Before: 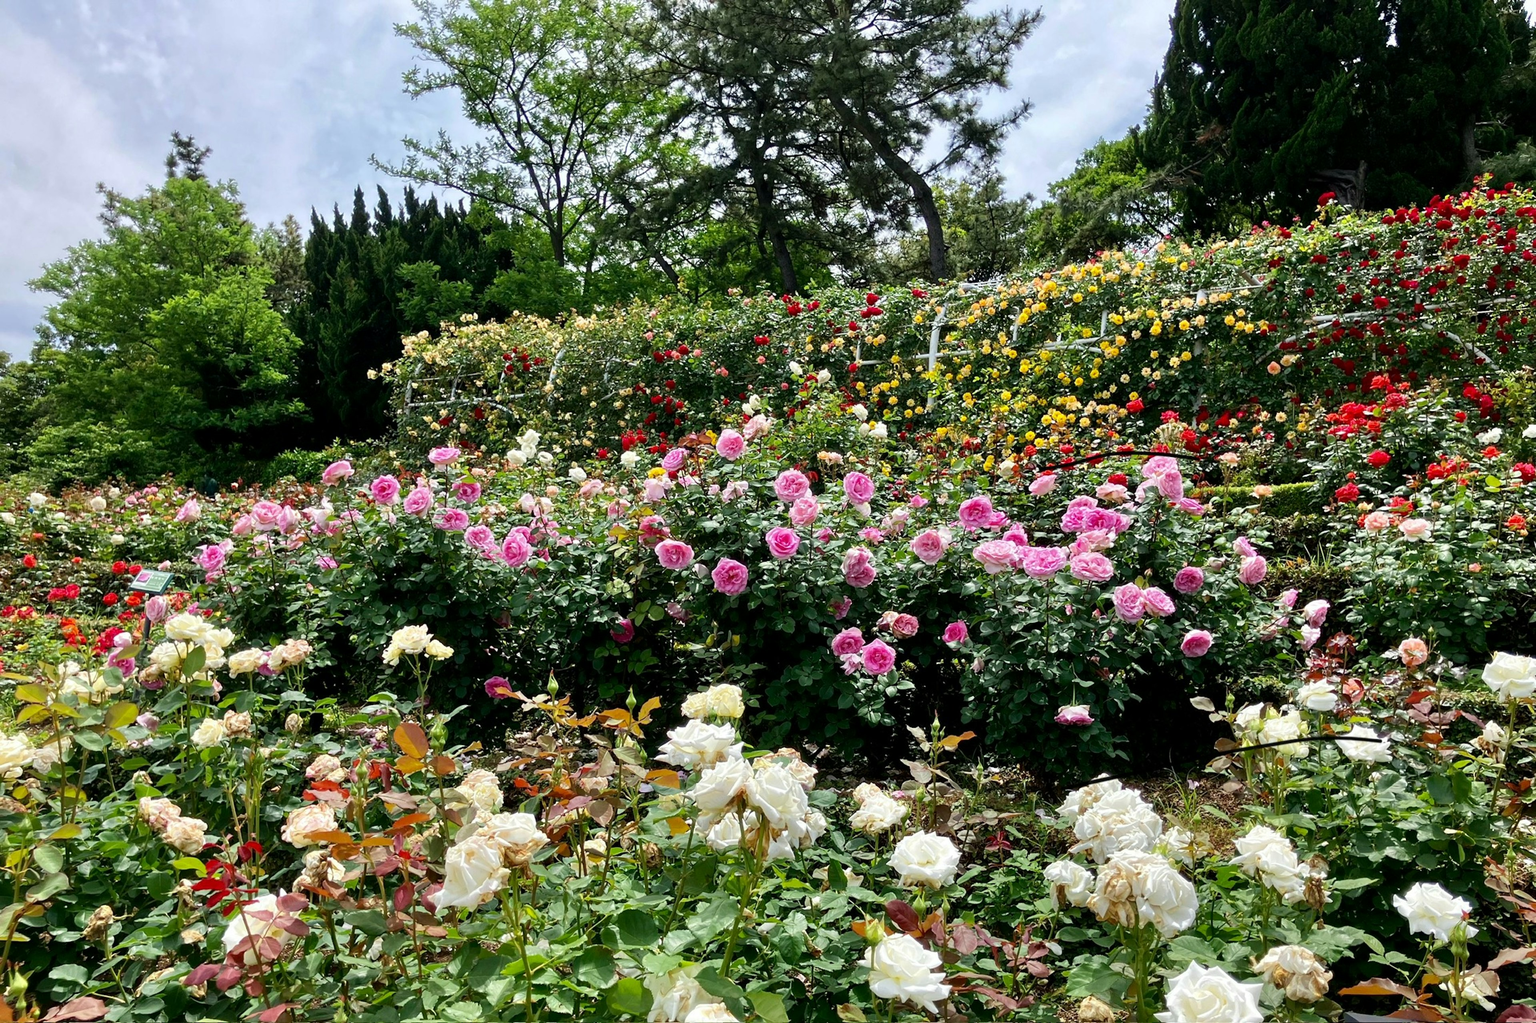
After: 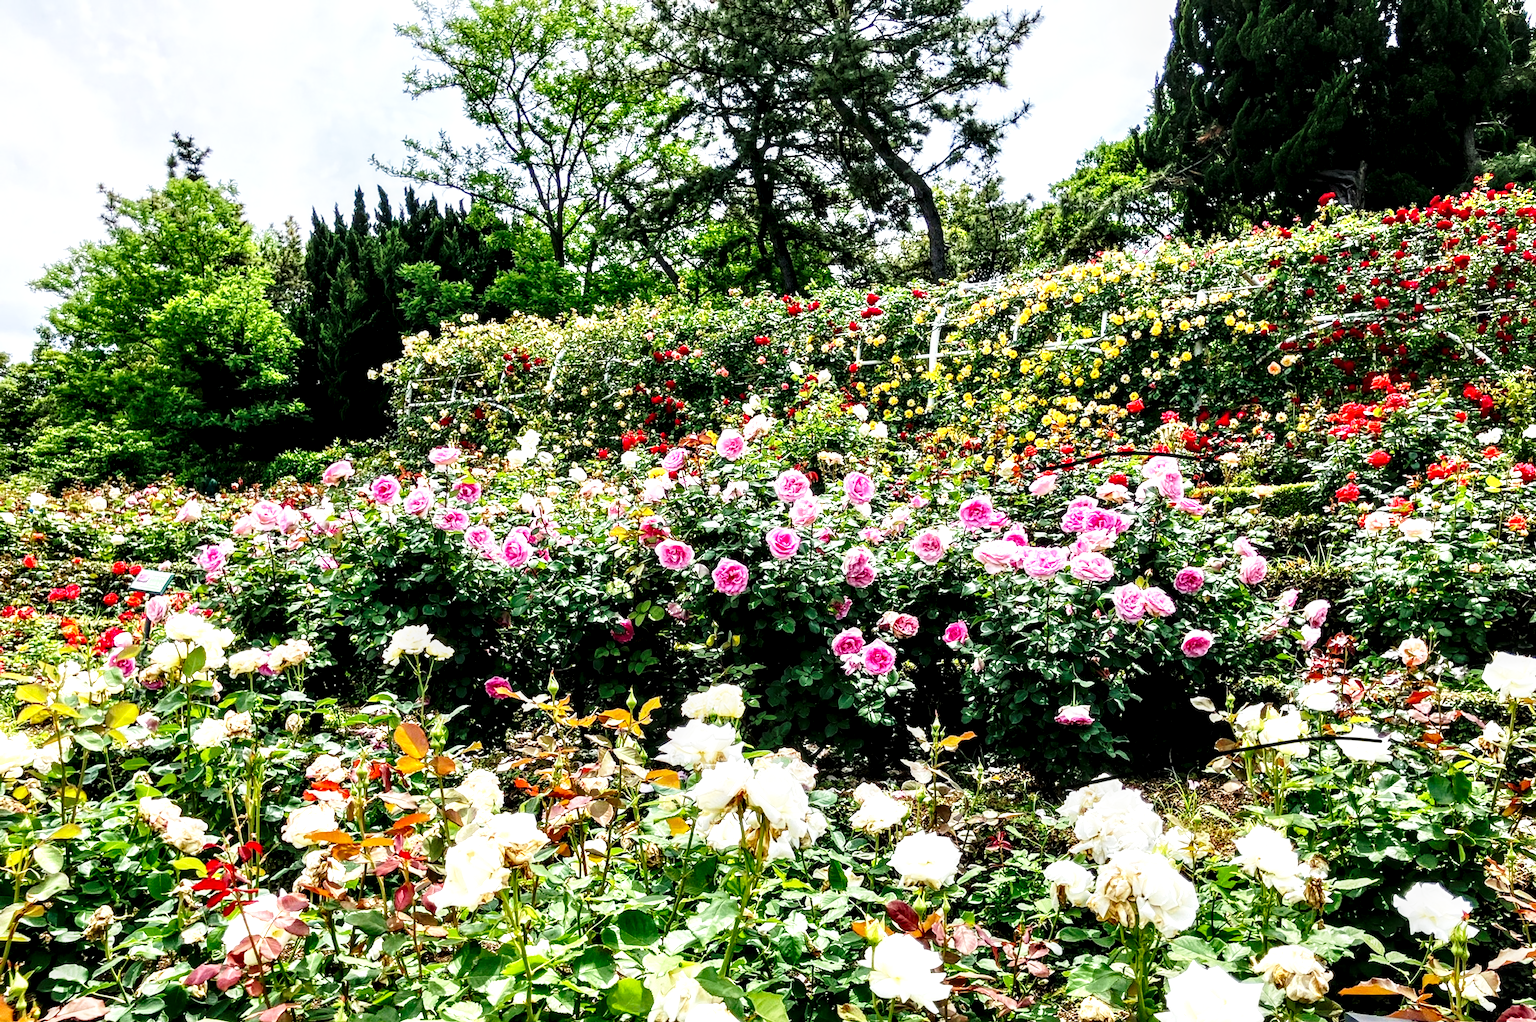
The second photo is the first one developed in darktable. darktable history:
base curve: curves: ch0 [(0, 0) (0.026, 0.03) (0.109, 0.232) (0.351, 0.748) (0.669, 0.968) (1, 1)], preserve colors none
local contrast: highlights 60%, shadows 60%, detail 160%
